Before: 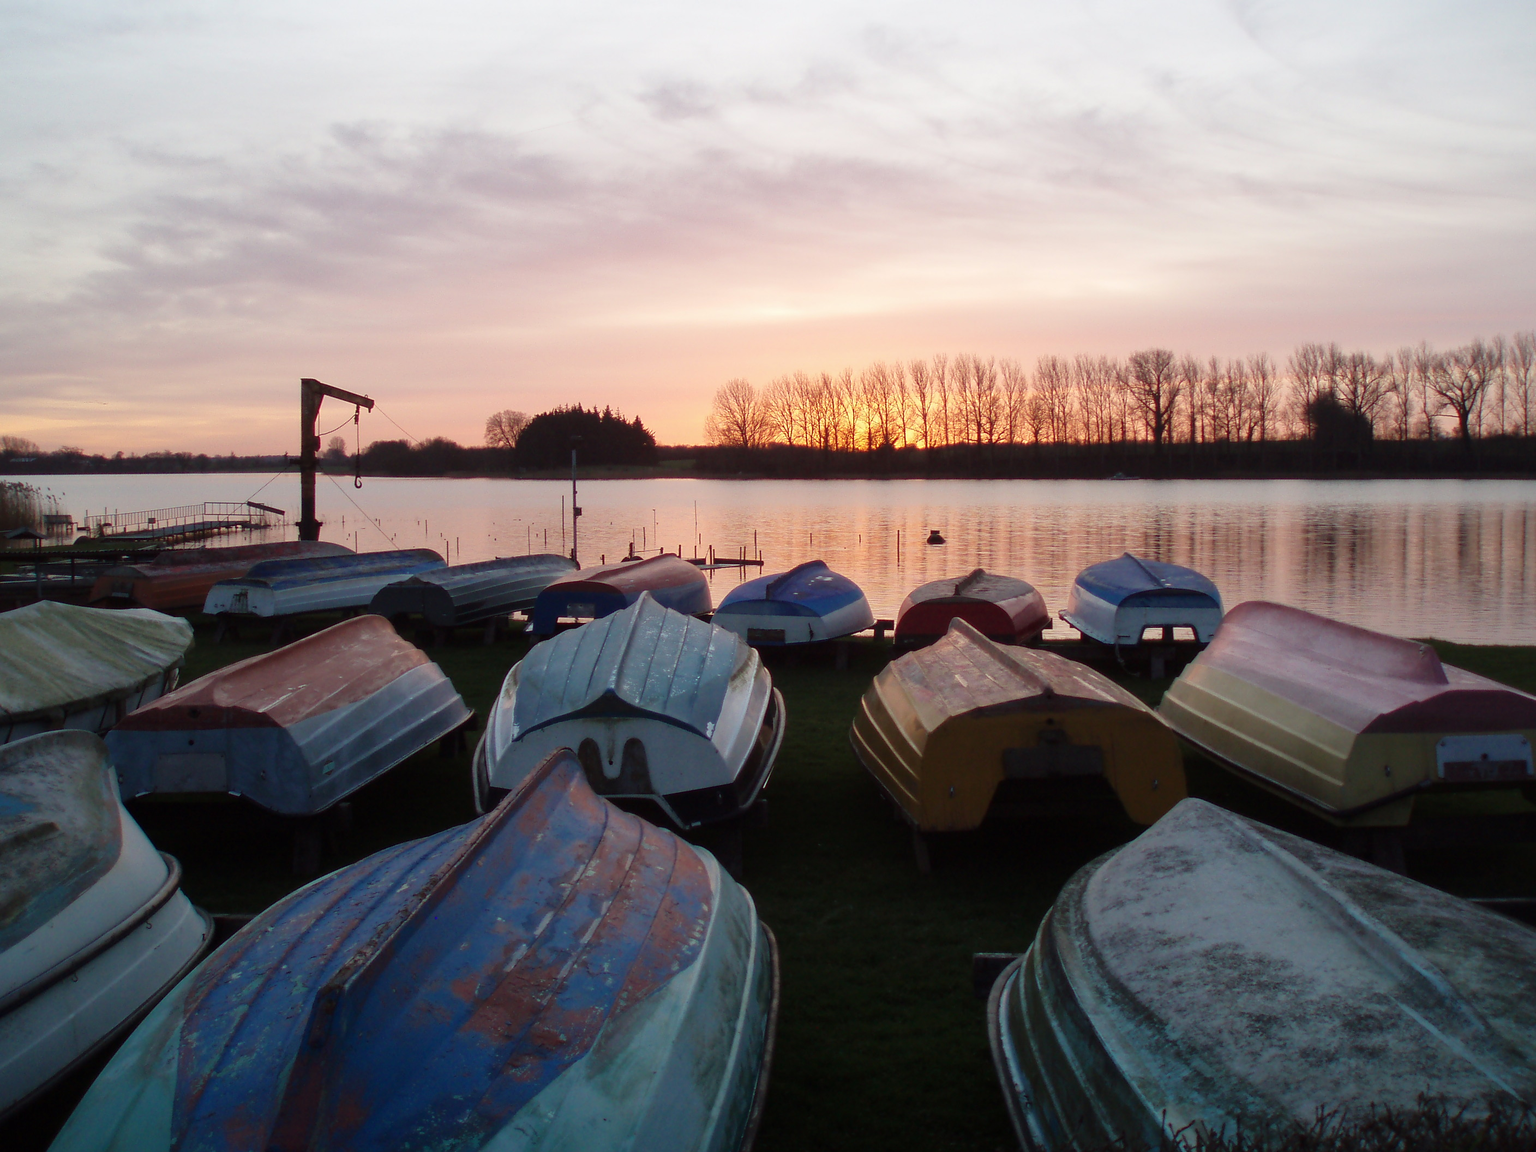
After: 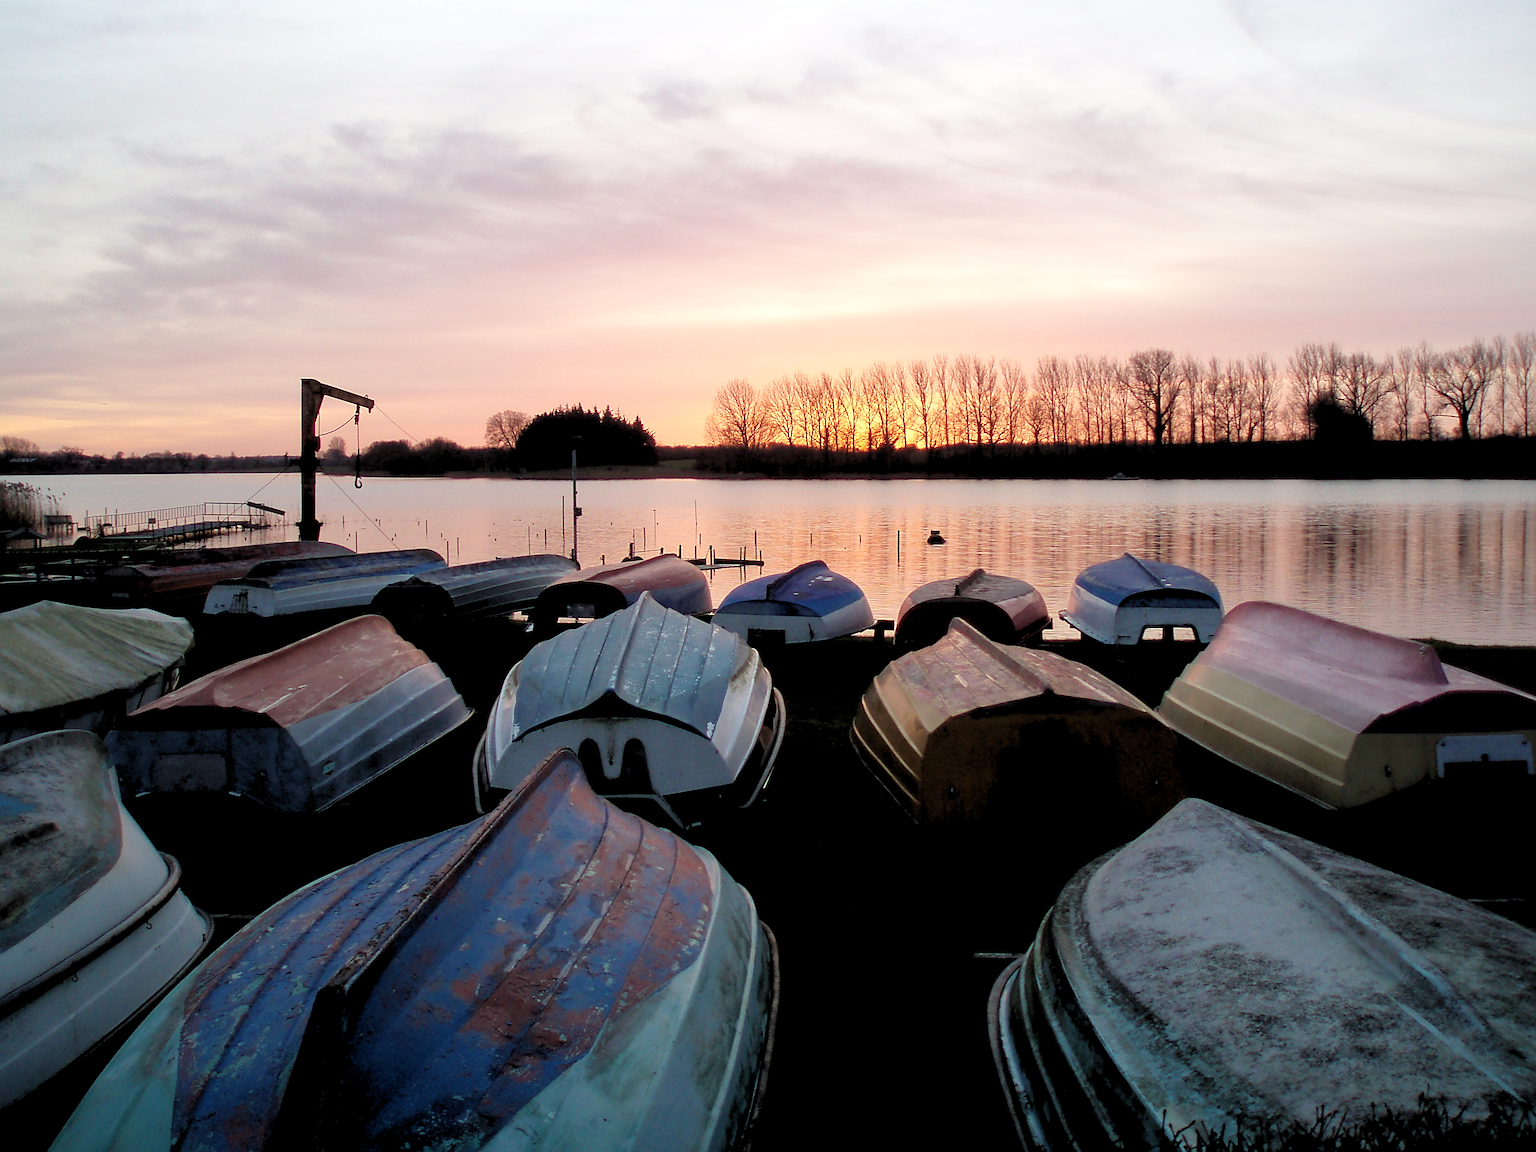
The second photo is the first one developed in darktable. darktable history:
rgb levels: levels [[0.013, 0.434, 0.89], [0, 0.5, 1], [0, 0.5, 1]]
sharpen: on, module defaults
